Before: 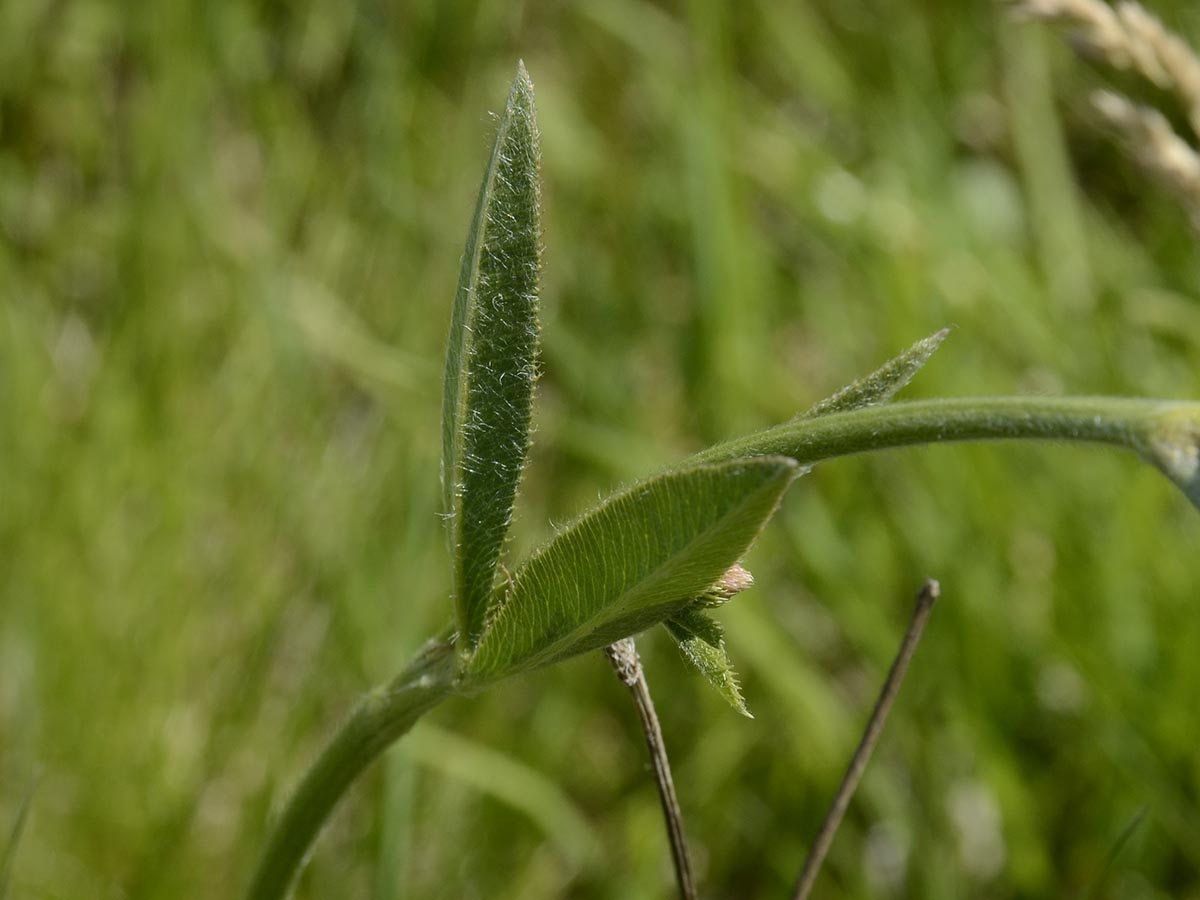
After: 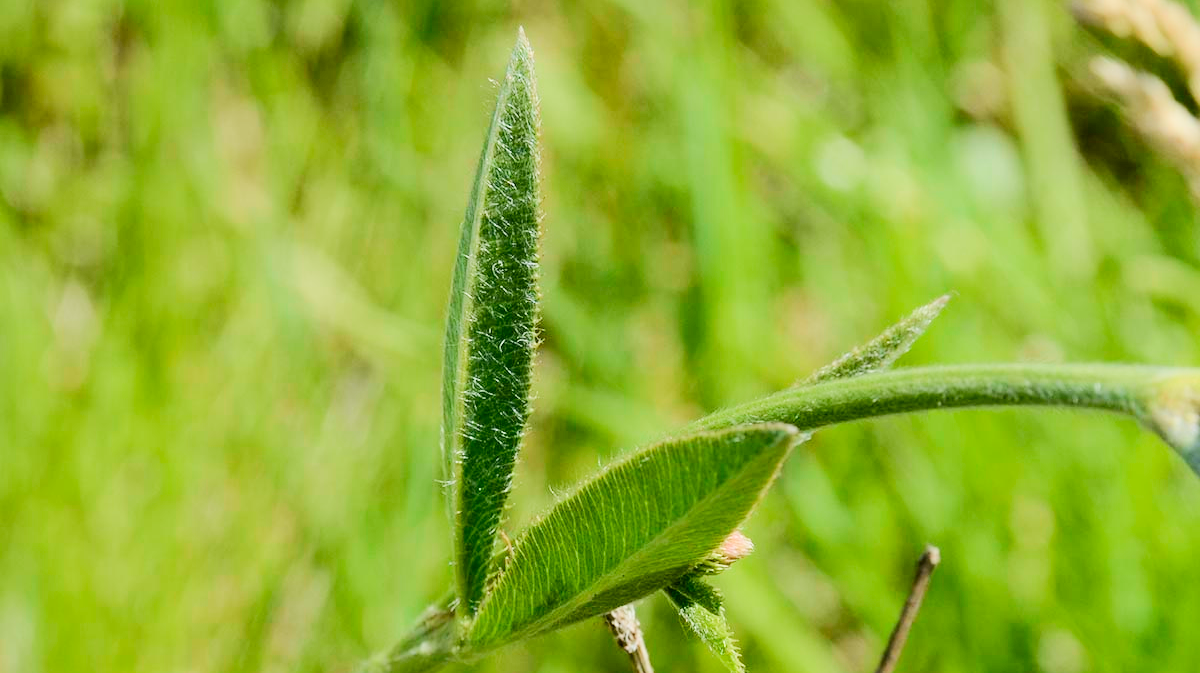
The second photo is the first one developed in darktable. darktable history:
crop: top 3.755%, bottom 21.45%
exposure: black level correction 0, exposure 1.199 EV, compensate highlight preservation false
filmic rgb: black relative exposure -7.65 EV, white relative exposure 4.56 EV, hardness 3.61, contrast 1.056, iterations of high-quality reconstruction 0
tone curve: curves: ch0 [(0, 0.01) (0.037, 0.032) (0.131, 0.108) (0.275, 0.256) (0.483, 0.512) (0.61, 0.665) (0.696, 0.742) (0.792, 0.819) (0.911, 0.925) (0.997, 0.995)]; ch1 [(0, 0) (0.308, 0.29) (0.425, 0.411) (0.492, 0.488) (0.507, 0.503) (0.53, 0.532) (0.573, 0.586) (0.683, 0.702) (0.746, 0.77) (1, 1)]; ch2 [(0, 0) (0.246, 0.233) (0.36, 0.352) (0.415, 0.415) (0.485, 0.487) (0.502, 0.504) (0.525, 0.518) (0.539, 0.539) (0.587, 0.594) (0.636, 0.652) (0.711, 0.729) (0.845, 0.855) (0.998, 0.977)], color space Lab, independent channels
